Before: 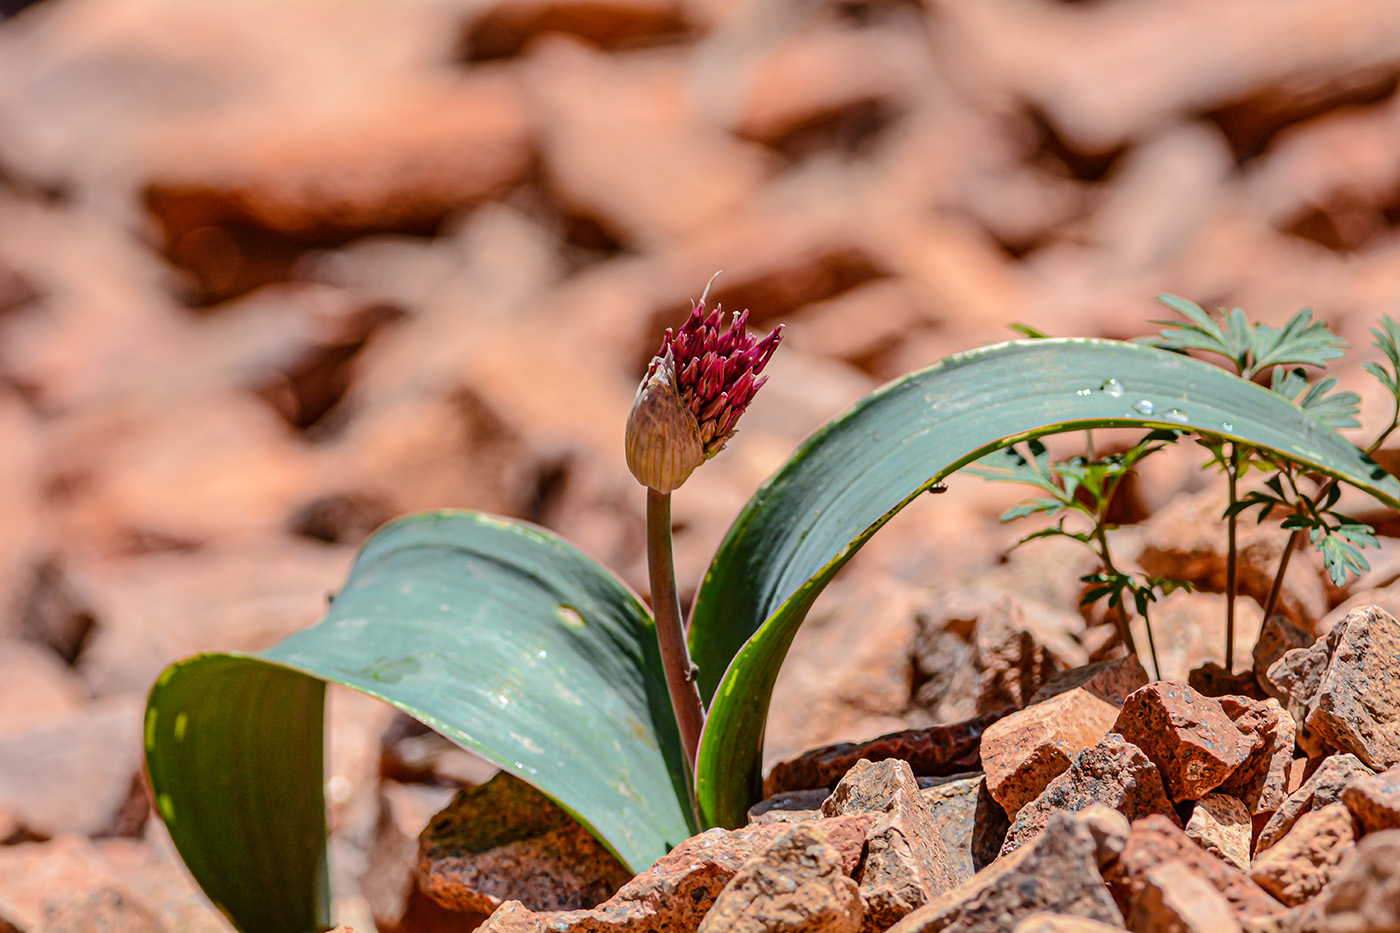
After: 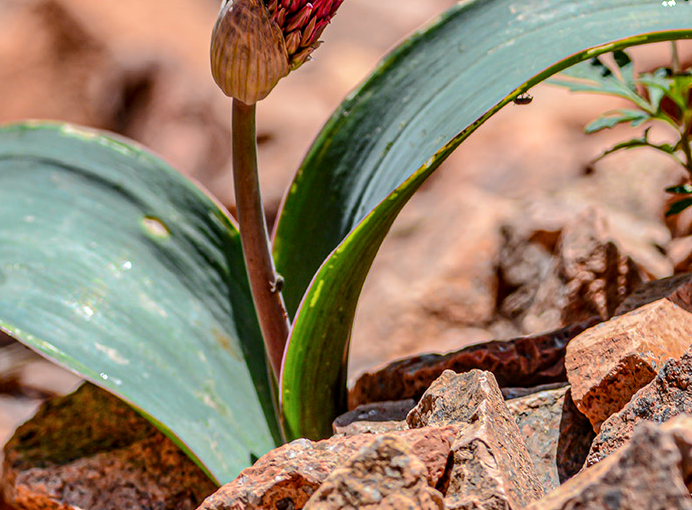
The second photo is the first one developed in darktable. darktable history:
crop: left 29.672%, top 41.786%, right 20.851%, bottom 3.487%
local contrast: on, module defaults
